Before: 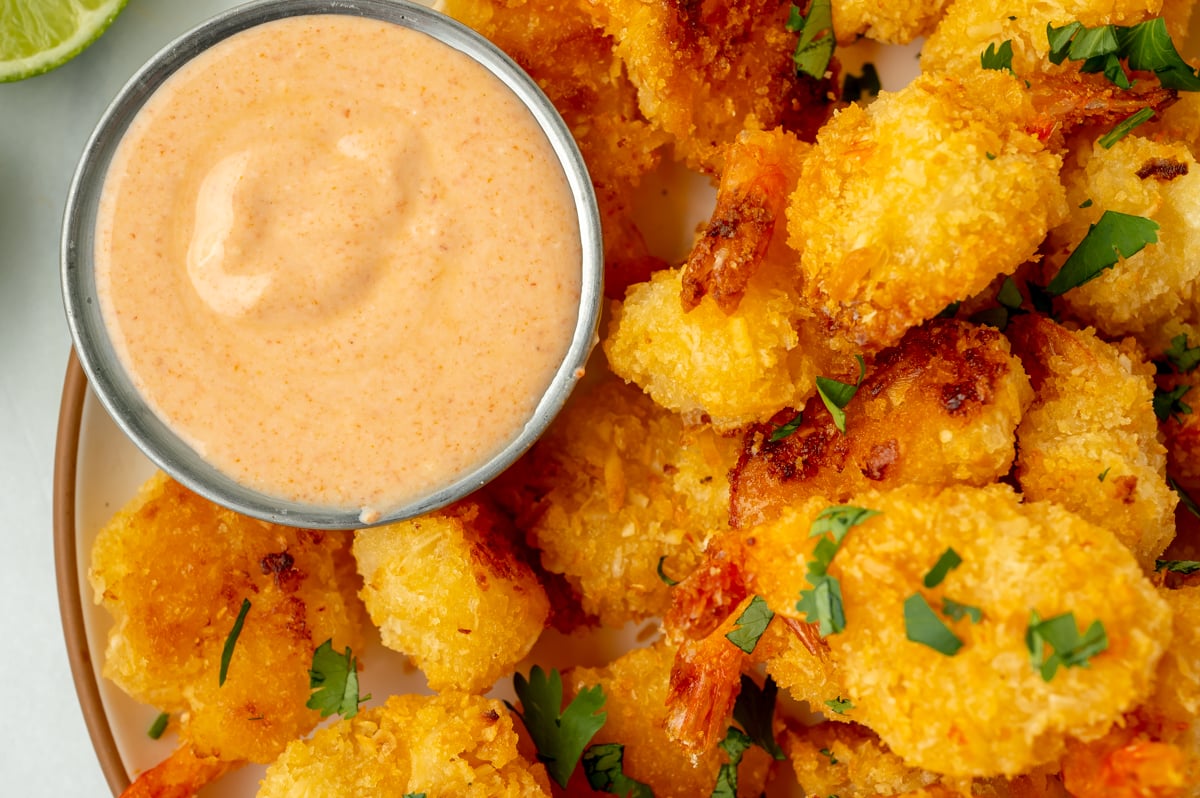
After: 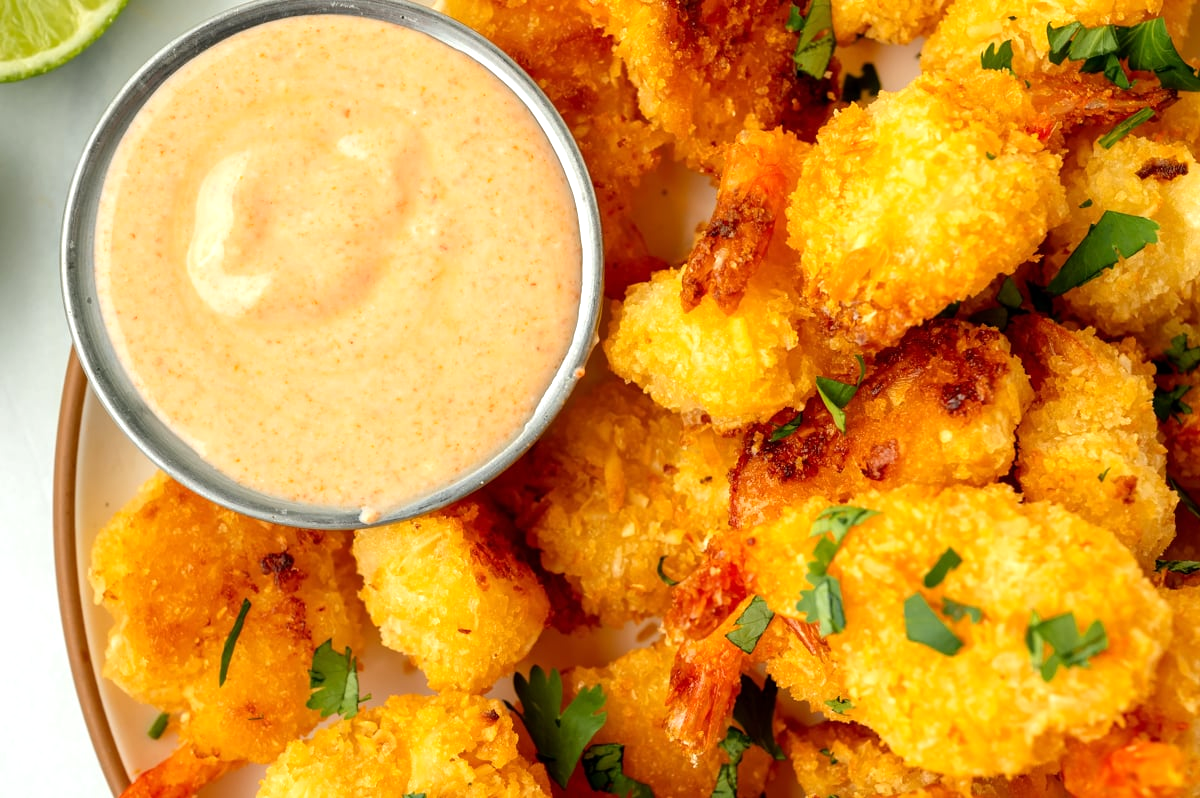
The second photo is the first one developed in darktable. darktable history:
tone equalizer: -8 EV -0.396 EV, -7 EV -0.392 EV, -6 EV -0.368 EV, -5 EV -0.201 EV, -3 EV 0.24 EV, -2 EV 0.312 EV, -1 EV 0.411 EV, +0 EV 0.406 EV
